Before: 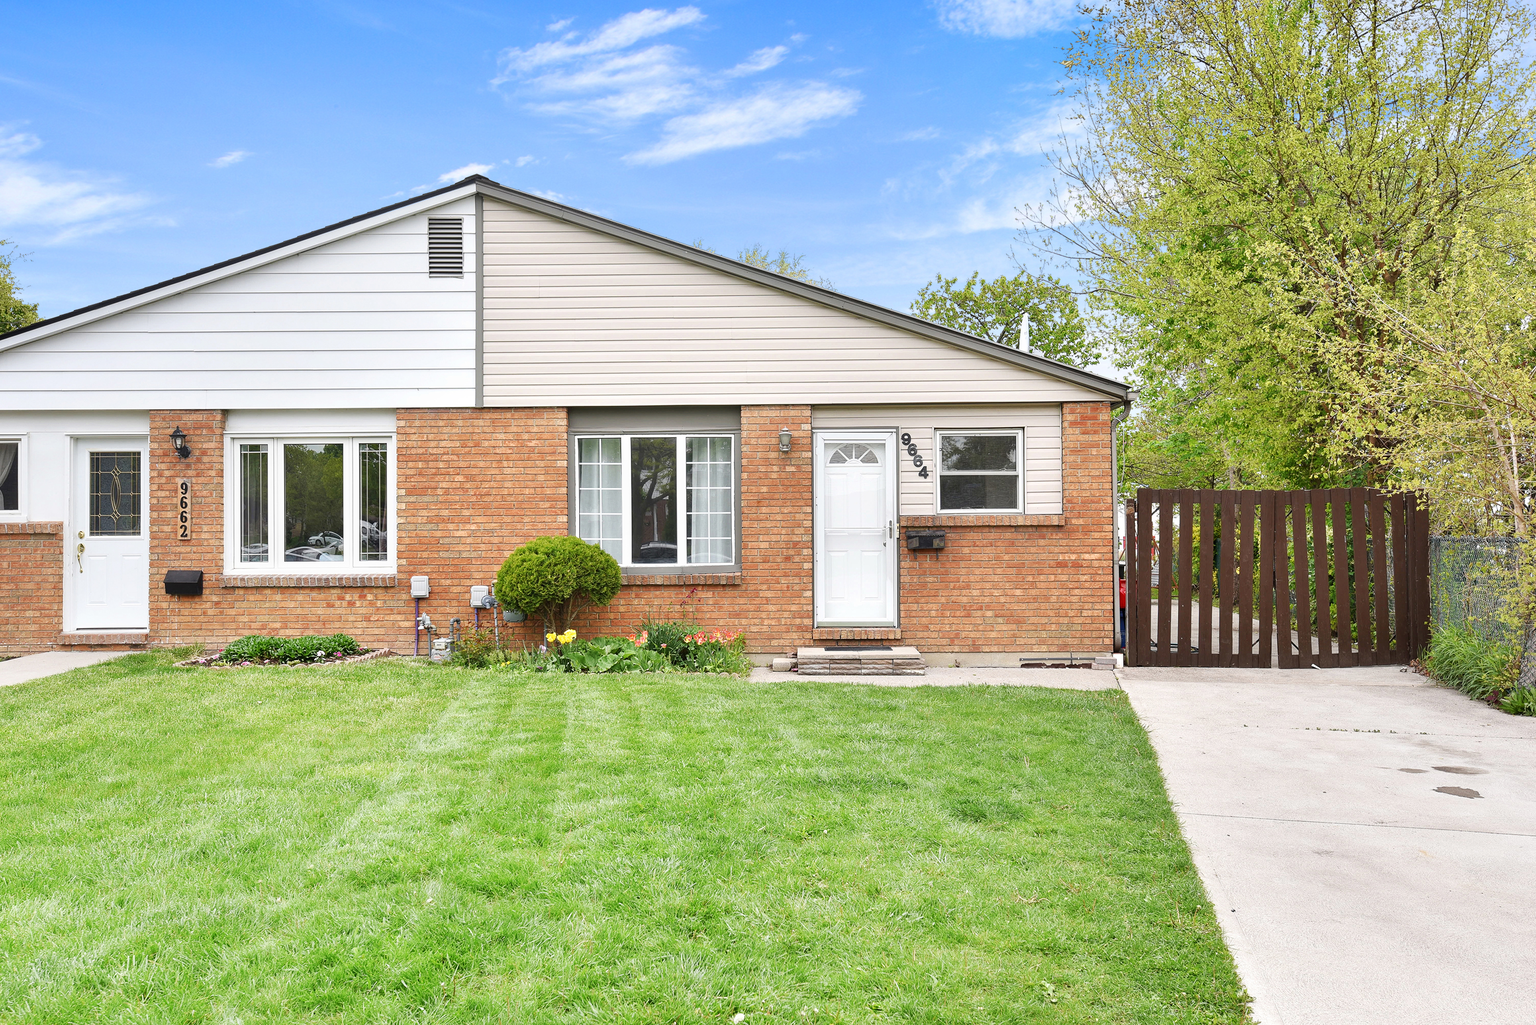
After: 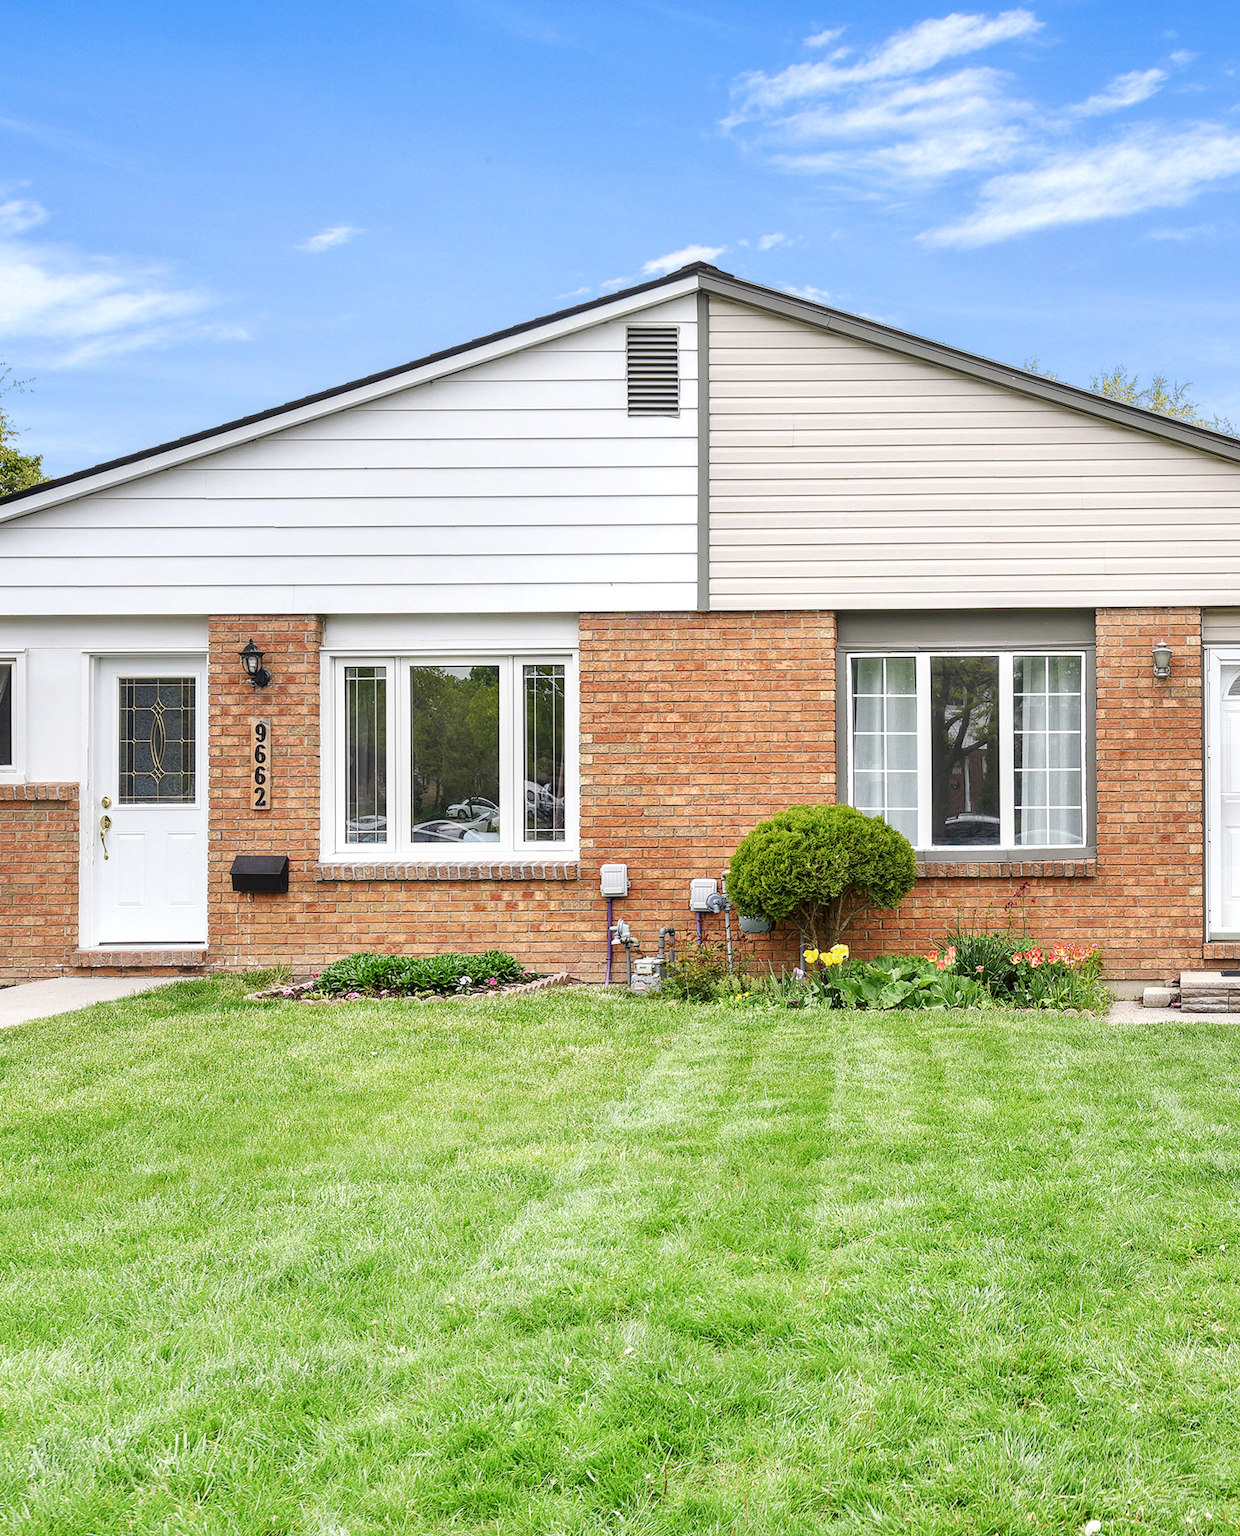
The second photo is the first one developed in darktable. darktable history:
crop: left 0.686%, right 45.427%, bottom 0.081%
color correction: highlights b* -0.029
local contrast: on, module defaults
